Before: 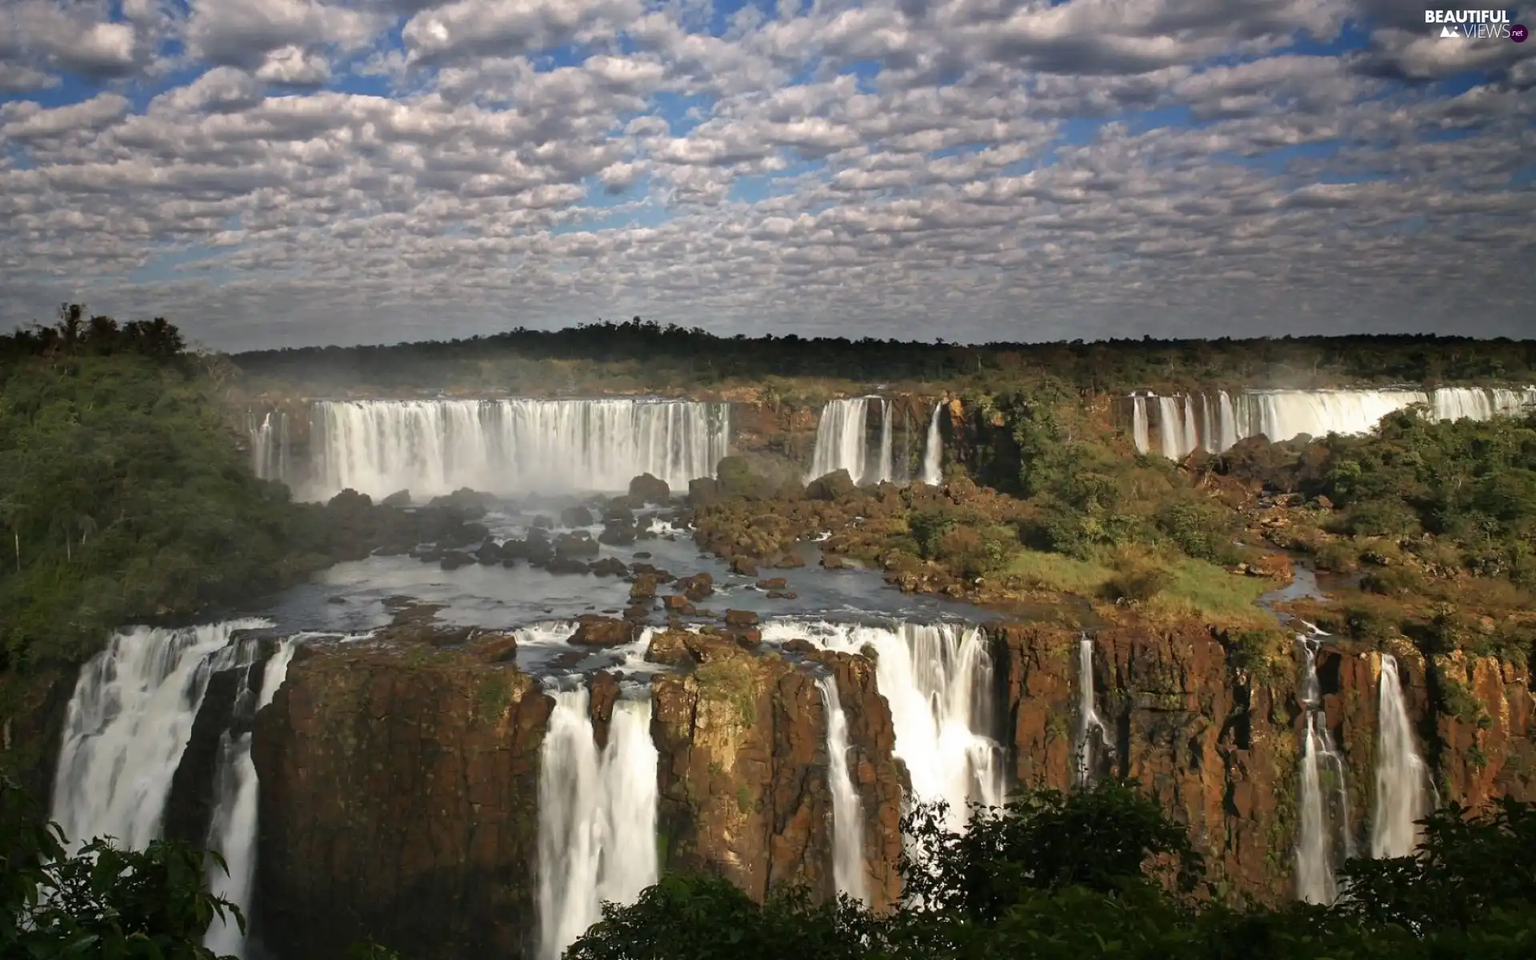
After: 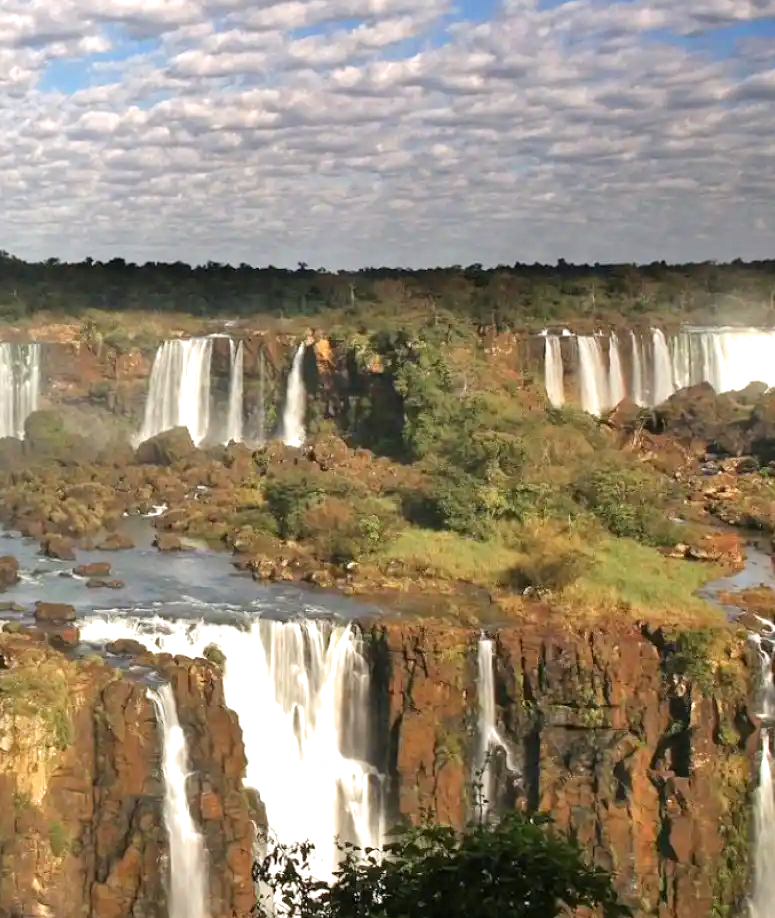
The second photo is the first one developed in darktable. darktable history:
crop: left 45.422%, top 13.355%, right 14.18%, bottom 10.11%
filmic rgb: black relative exposure -14.86 EV, white relative exposure 3 EV, target black luminance 0%, hardness 9.28, latitude 98.63%, contrast 0.912, shadows ↔ highlights balance 0.488%, add noise in highlights 0, color science v3 (2019), use custom middle-gray values true, contrast in highlights soft
exposure: exposure 1.093 EV, compensate highlight preservation false
